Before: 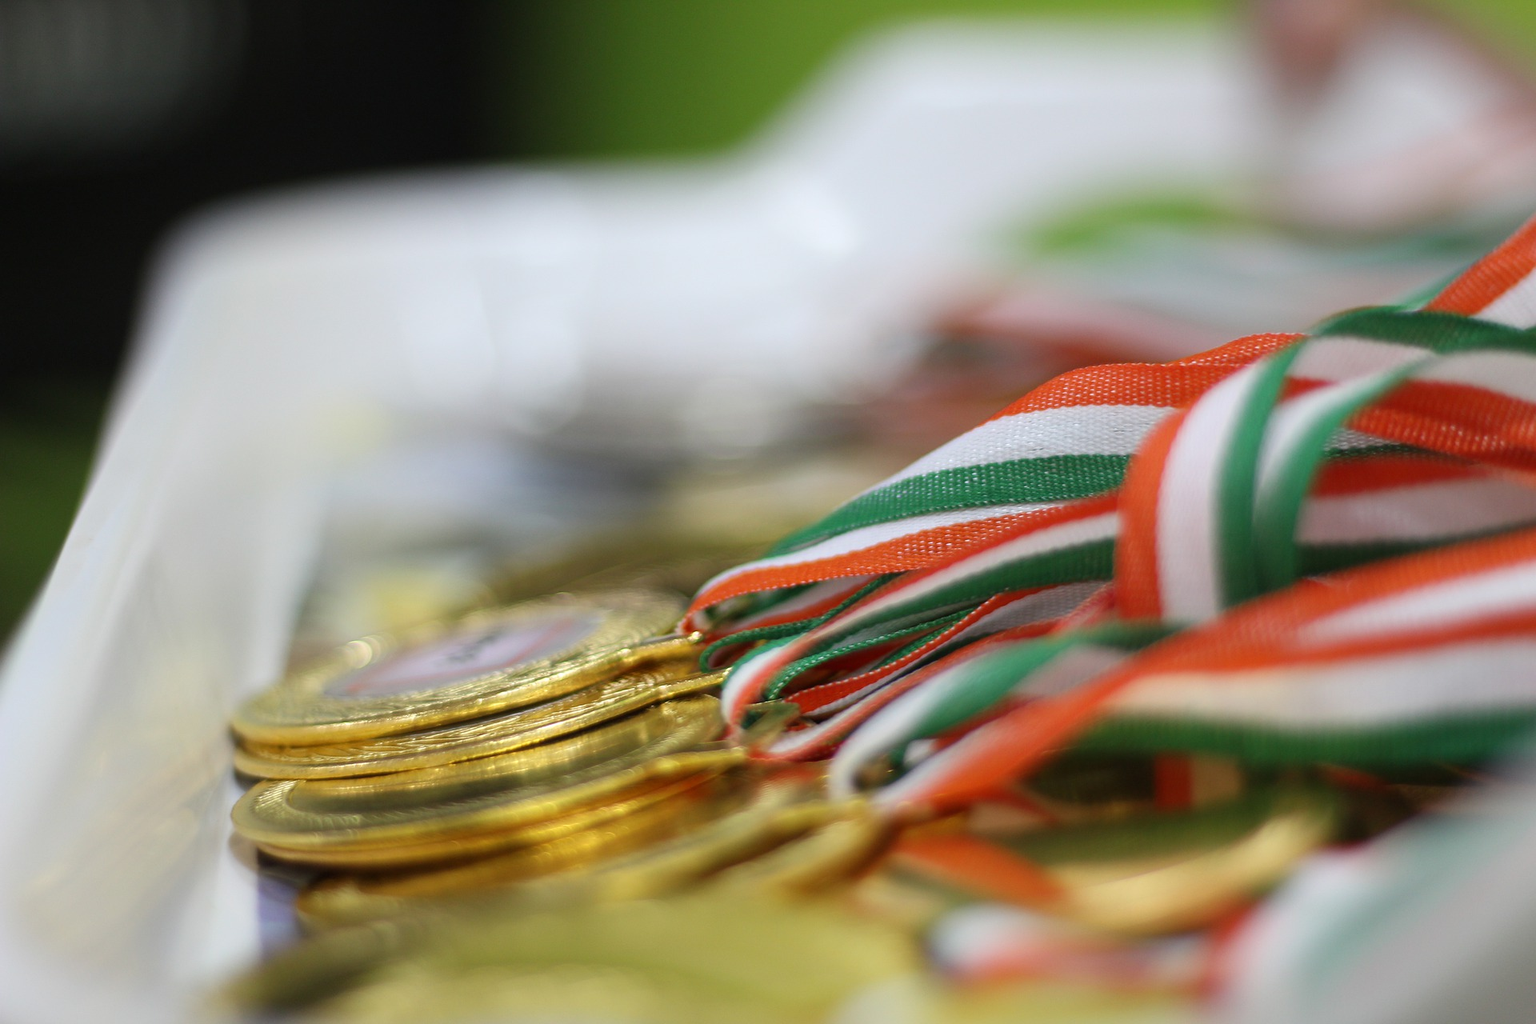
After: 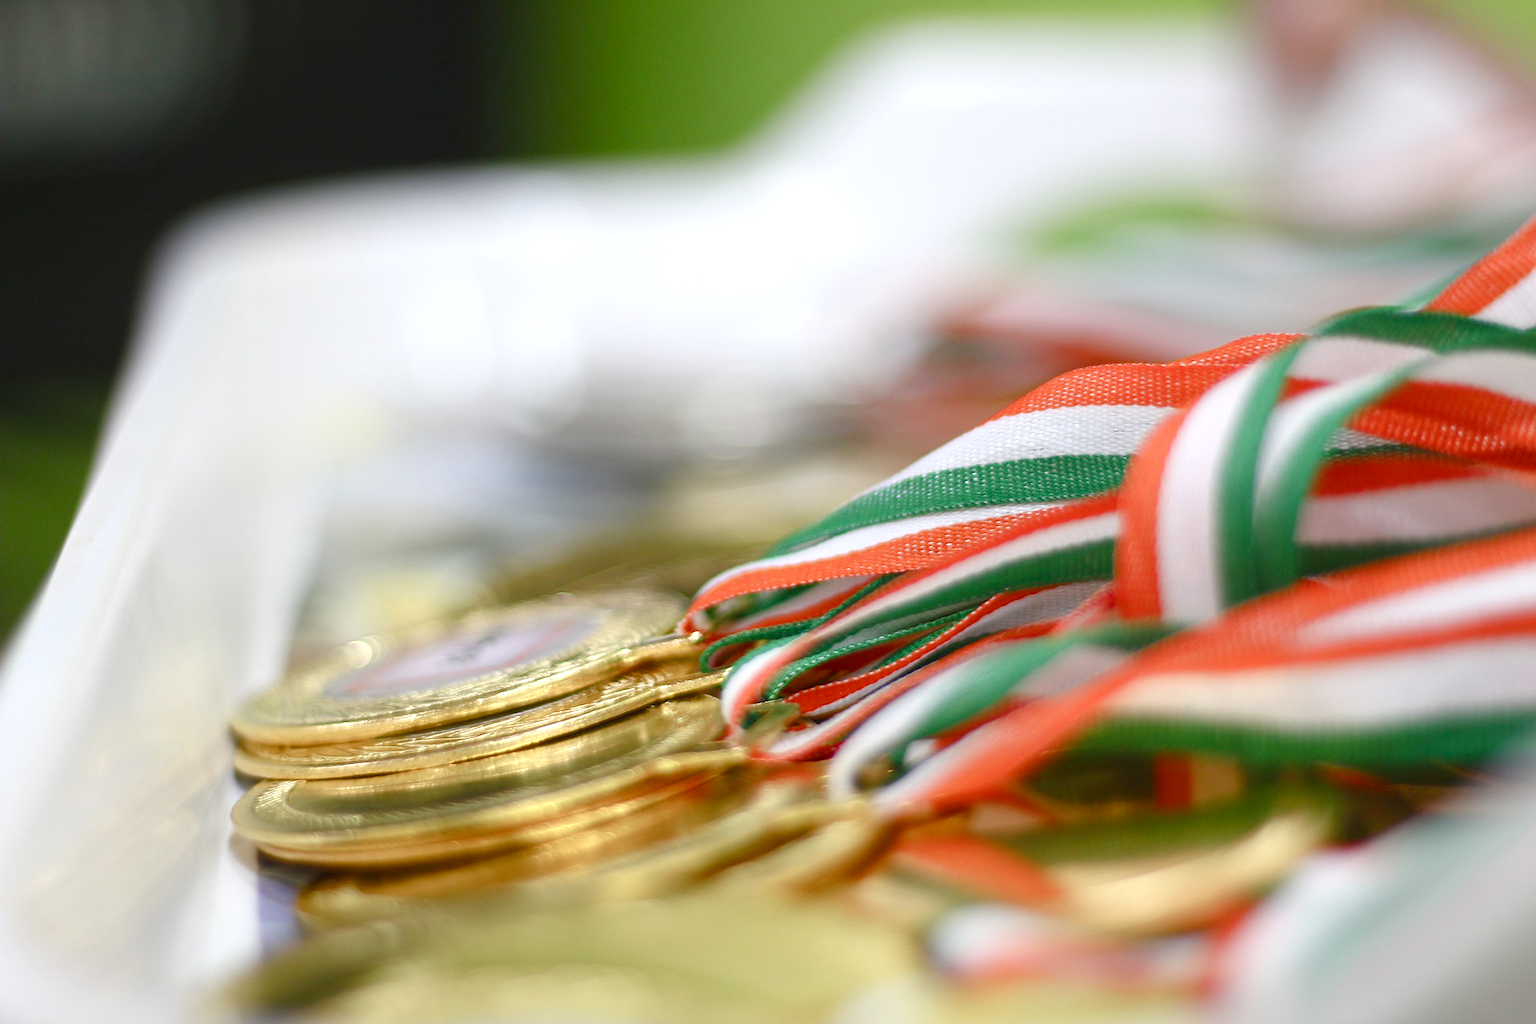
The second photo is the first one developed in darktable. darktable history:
color balance rgb: shadows lift › chroma 1%, shadows lift › hue 113°, highlights gain › chroma 0.2%, highlights gain › hue 333°, perceptual saturation grading › global saturation 20%, perceptual saturation grading › highlights -50%, perceptual saturation grading › shadows 25%, contrast -10%
exposure: black level correction 0, exposure 0.7 EV, compensate exposure bias true, compensate highlight preservation false
